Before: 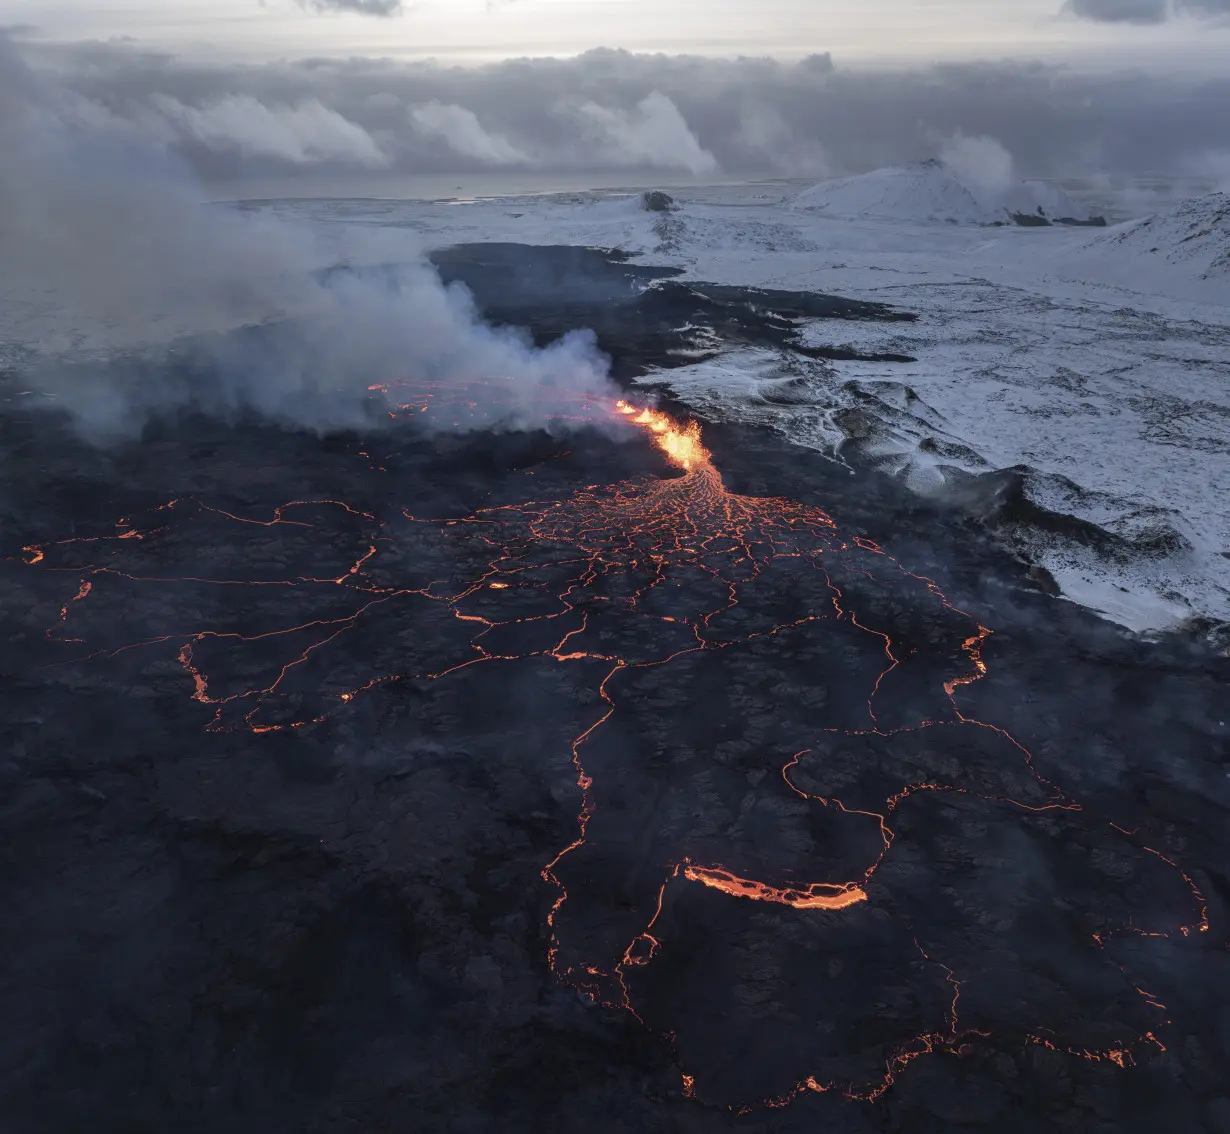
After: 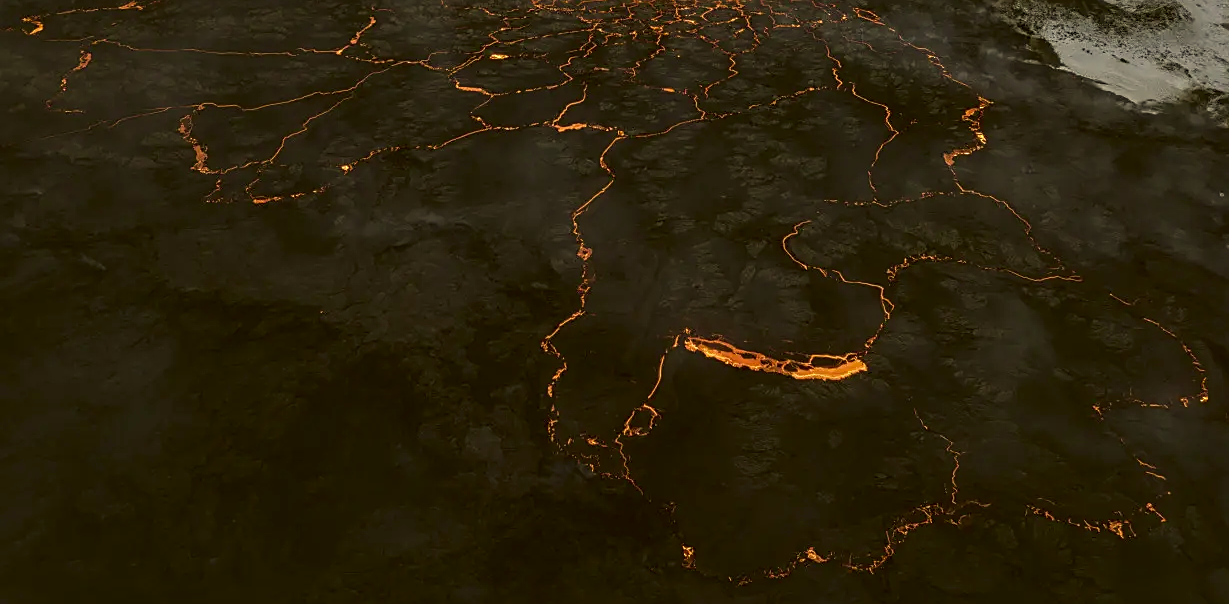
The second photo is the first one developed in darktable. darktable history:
color correction: highlights a* 0.169, highlights b* 28.96, shadows a* -0.288, shadows b* 21.75
crop and rotate: top 46.704%, right 0.02%
sharpen: on, module defaults
